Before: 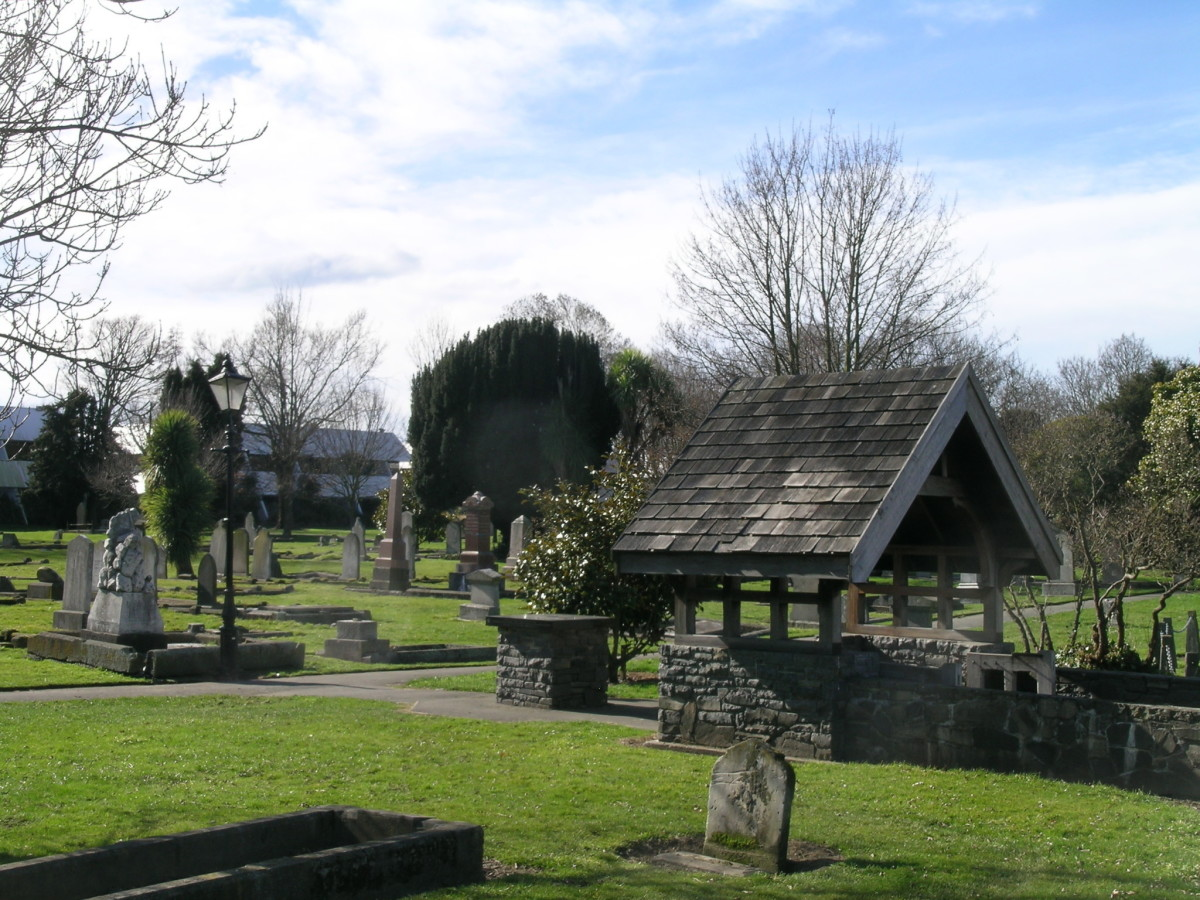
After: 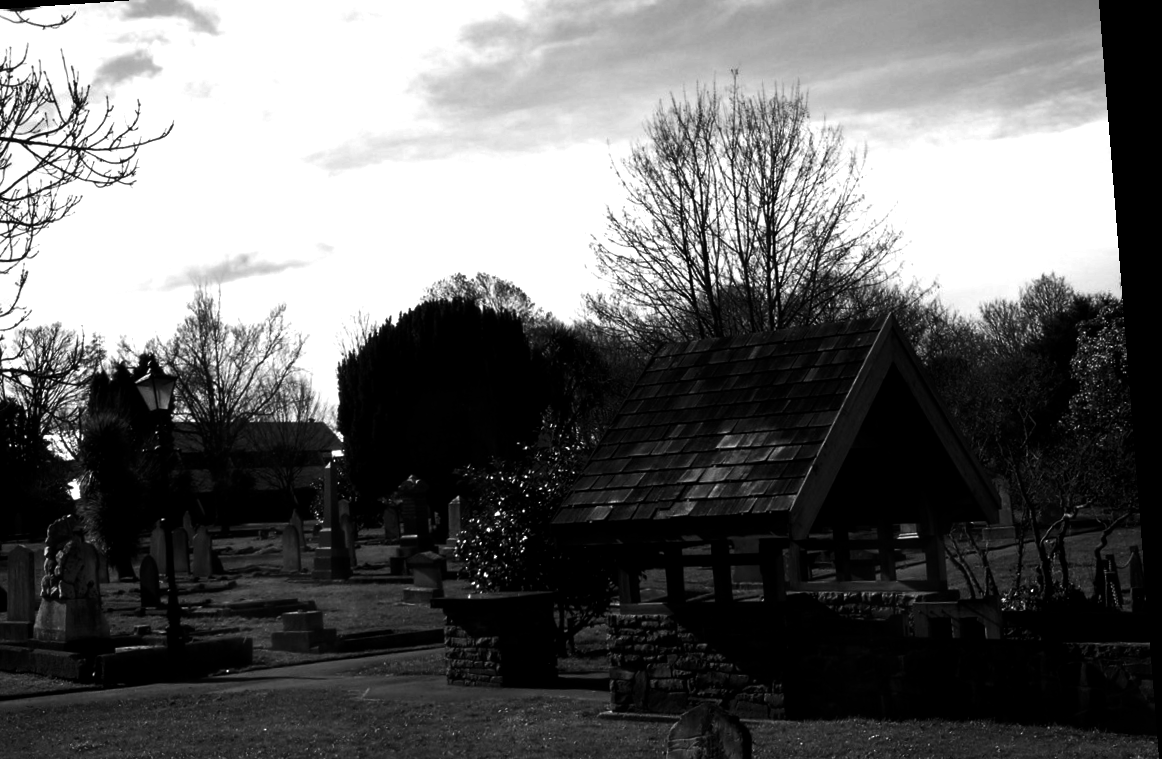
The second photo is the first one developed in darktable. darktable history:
crop: left 8.155%, top 6.611%, bottom 15.385%
vignetting: on, module defaults
rgb levels: levels [[0.01, 0.419, 0.839], [0, 0.5, 1], [0, 0.5, 1]]
rotate and perspective: rotation -4.2°, shear 0.006, automatic cropping off
contrast brightness saturation: contrast 0.02, brightness -1, saturation -1
